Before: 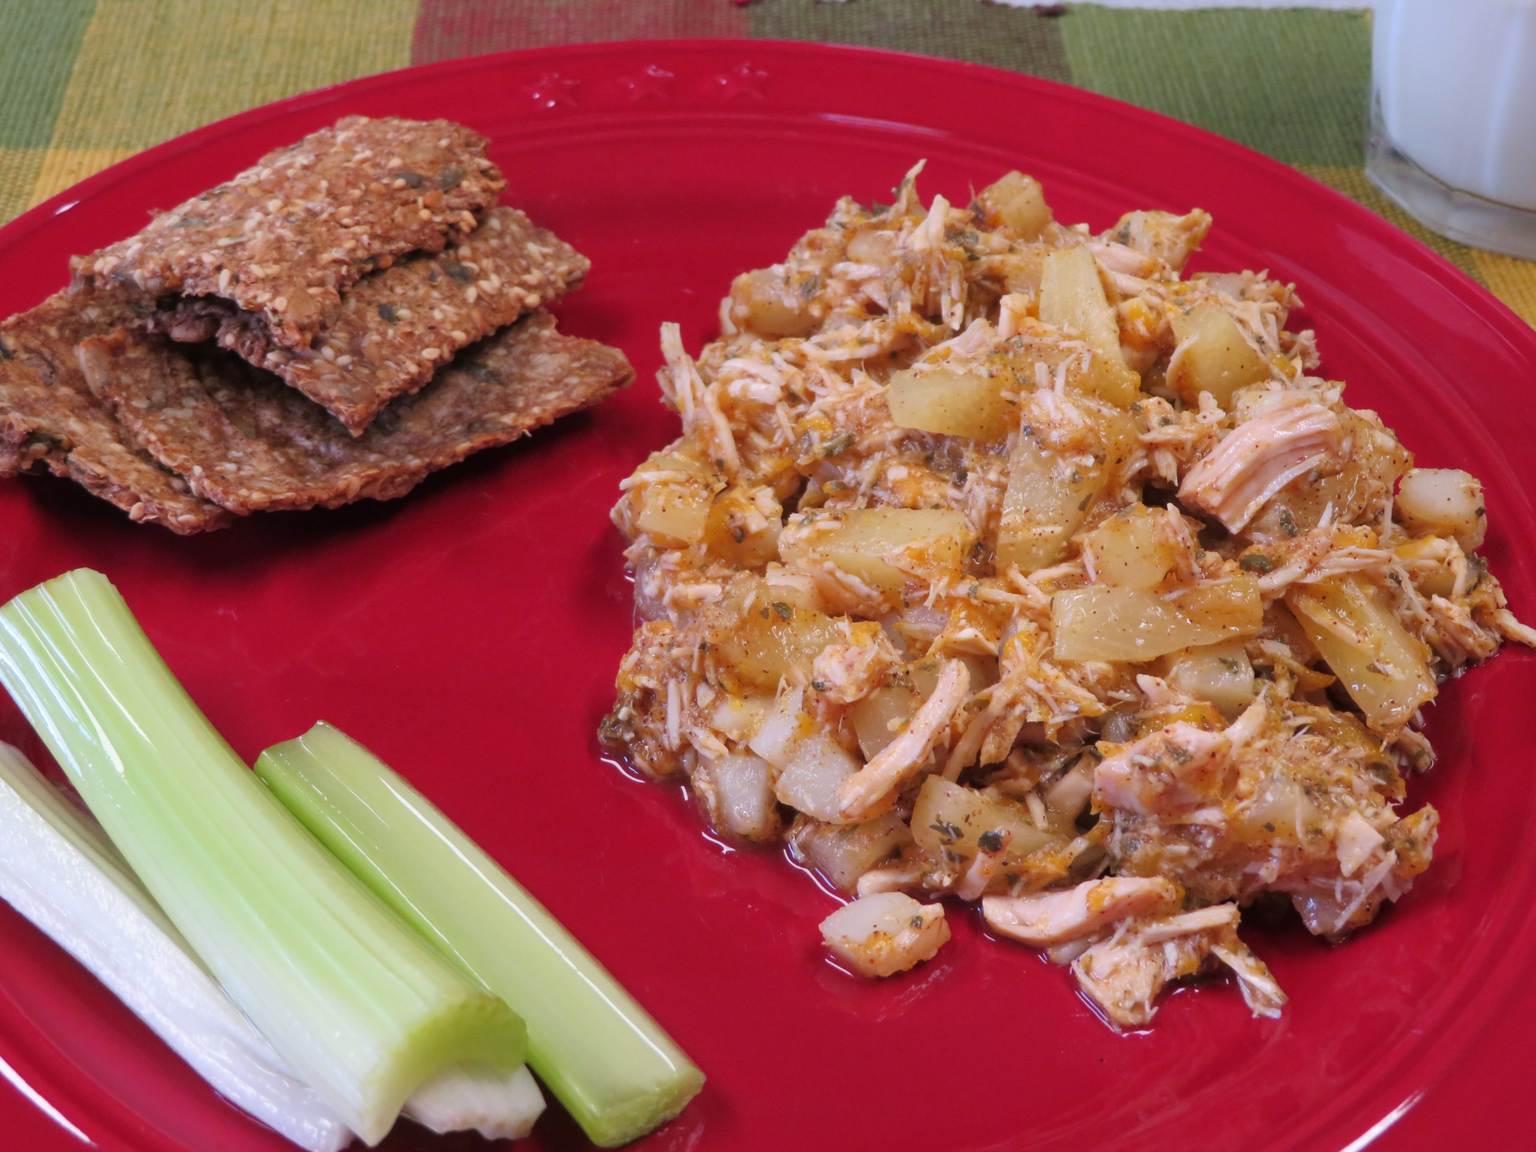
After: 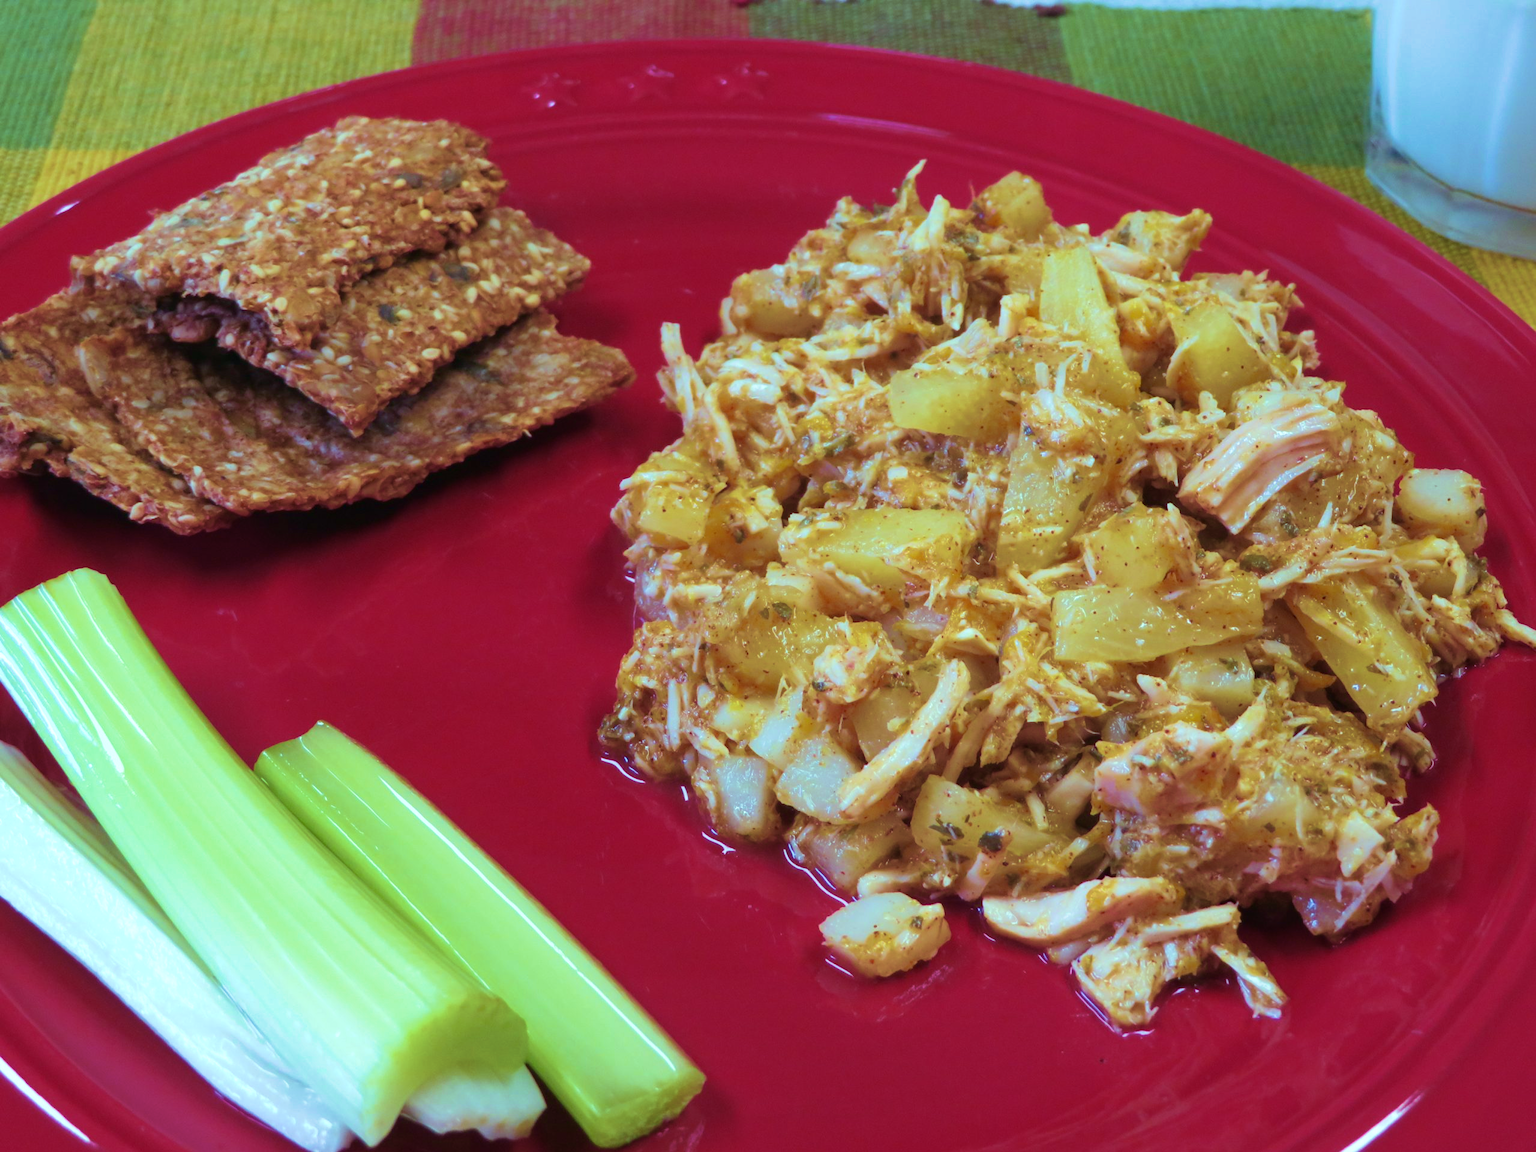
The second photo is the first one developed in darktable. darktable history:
velvia: strength 75%
color balance: mode lift, gamma, gain (sRGB), lift [0.997, 0.979, 1.021, 1.011], gamma [1, 1.084, 0.916, 0.998], gain [1, 0.87, 1.13, 1.101], contrast 4.55%, contrast fulcrum 38.24%, output saturation 104.09%
